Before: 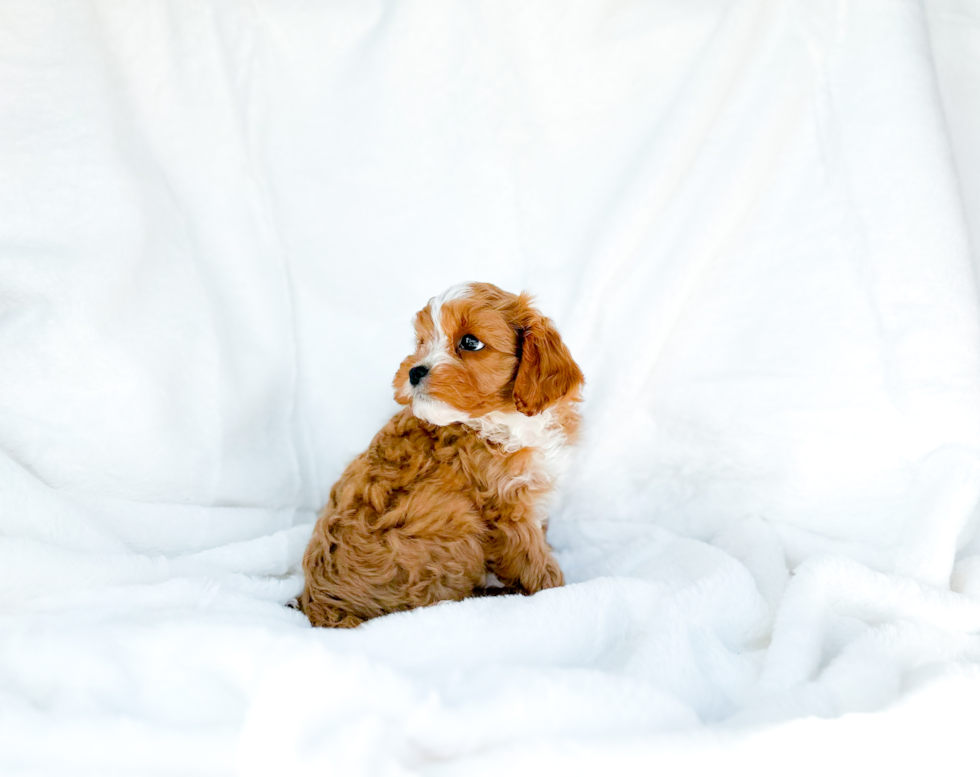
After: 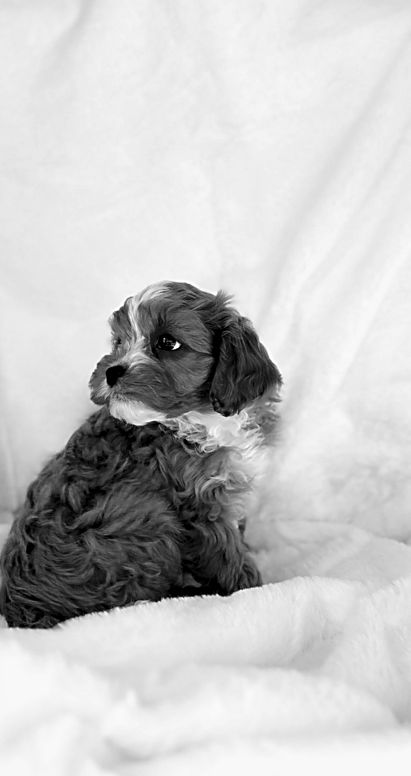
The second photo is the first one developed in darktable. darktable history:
sharpen: on, module defaults
local contrast: mode bilateral grid, contrast 19, coarseness 51, detail 119%, midtone range 0.2
contrast brightness saturation: contrast -0.027, brightness -0.574, saturation -0.999
crop: left 31.013%, right 27.046%
